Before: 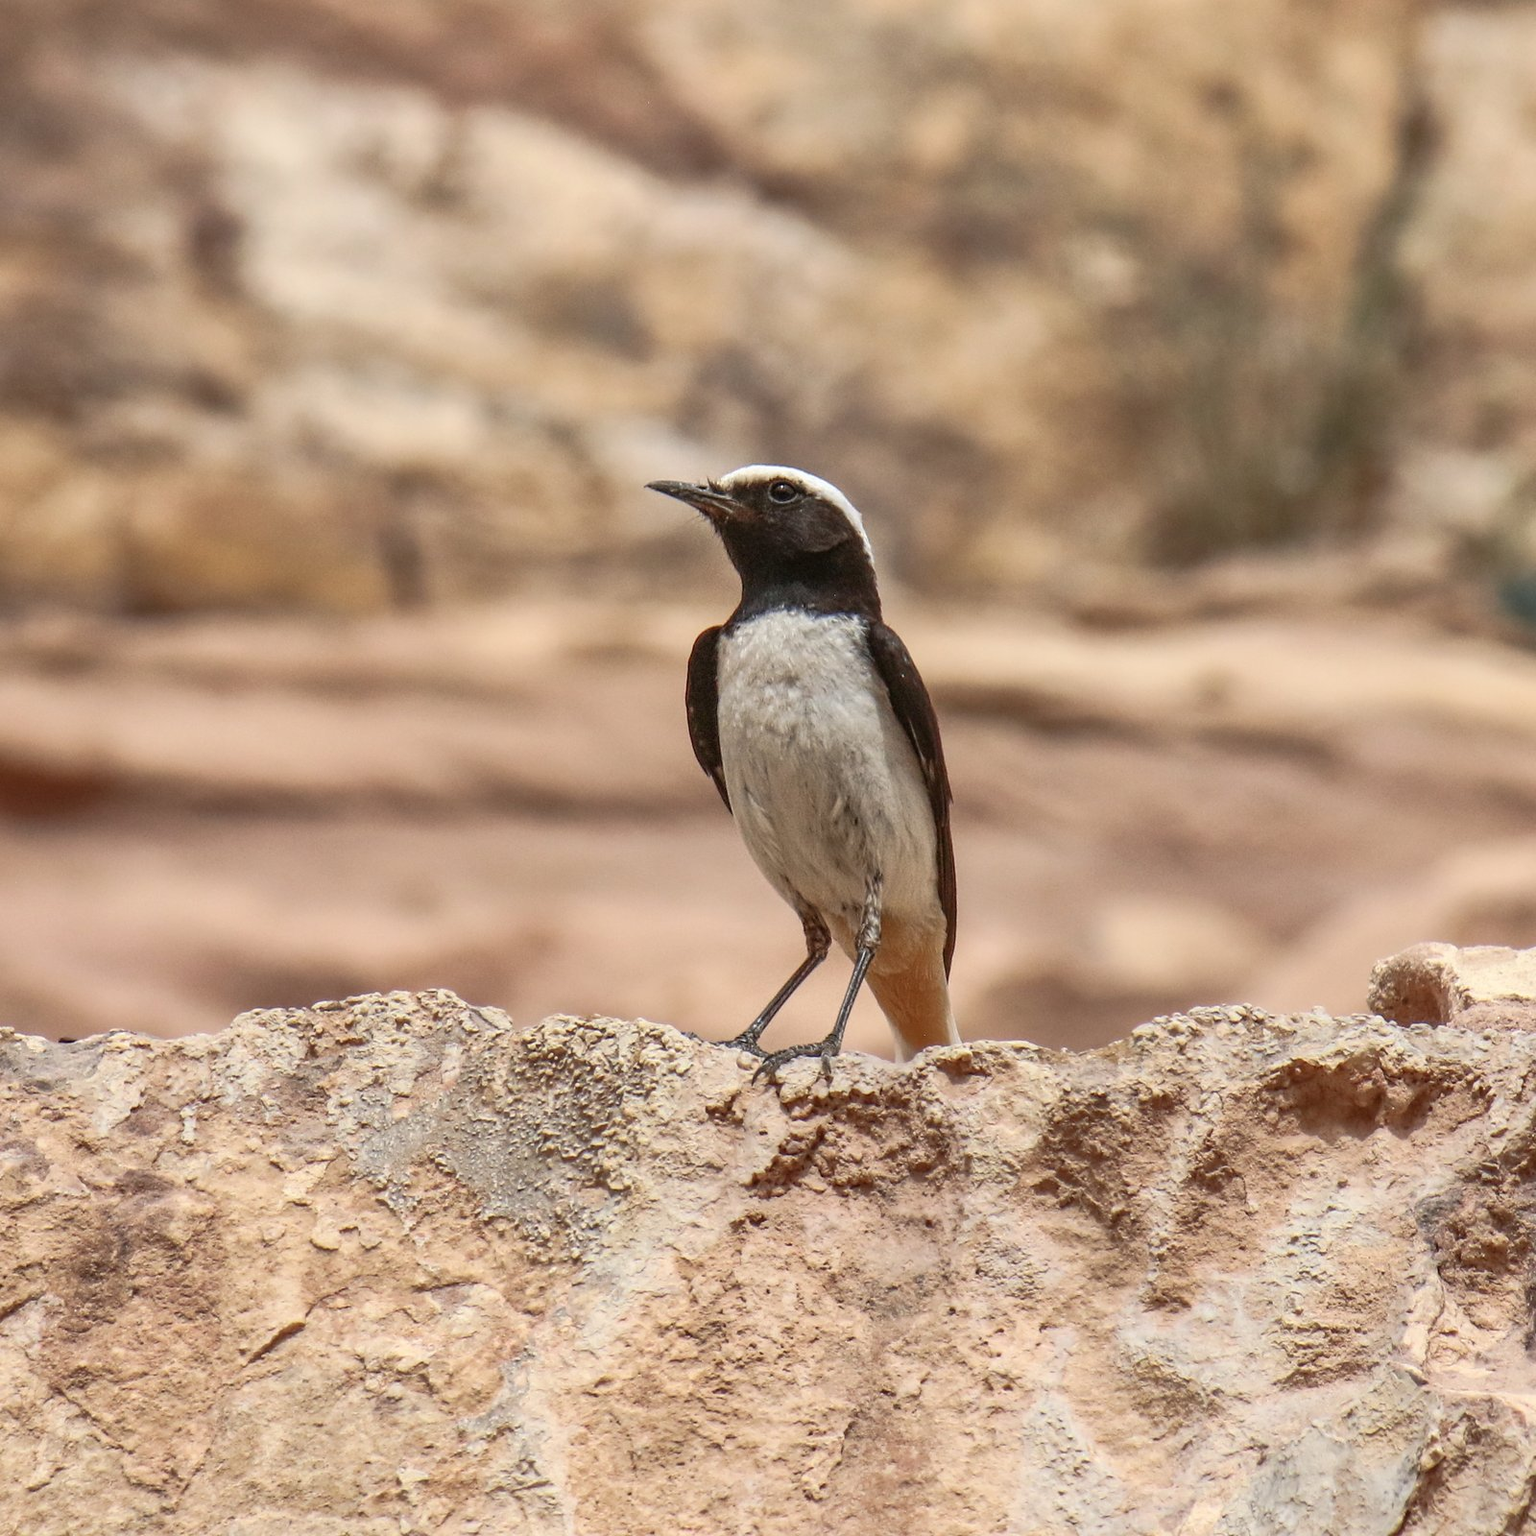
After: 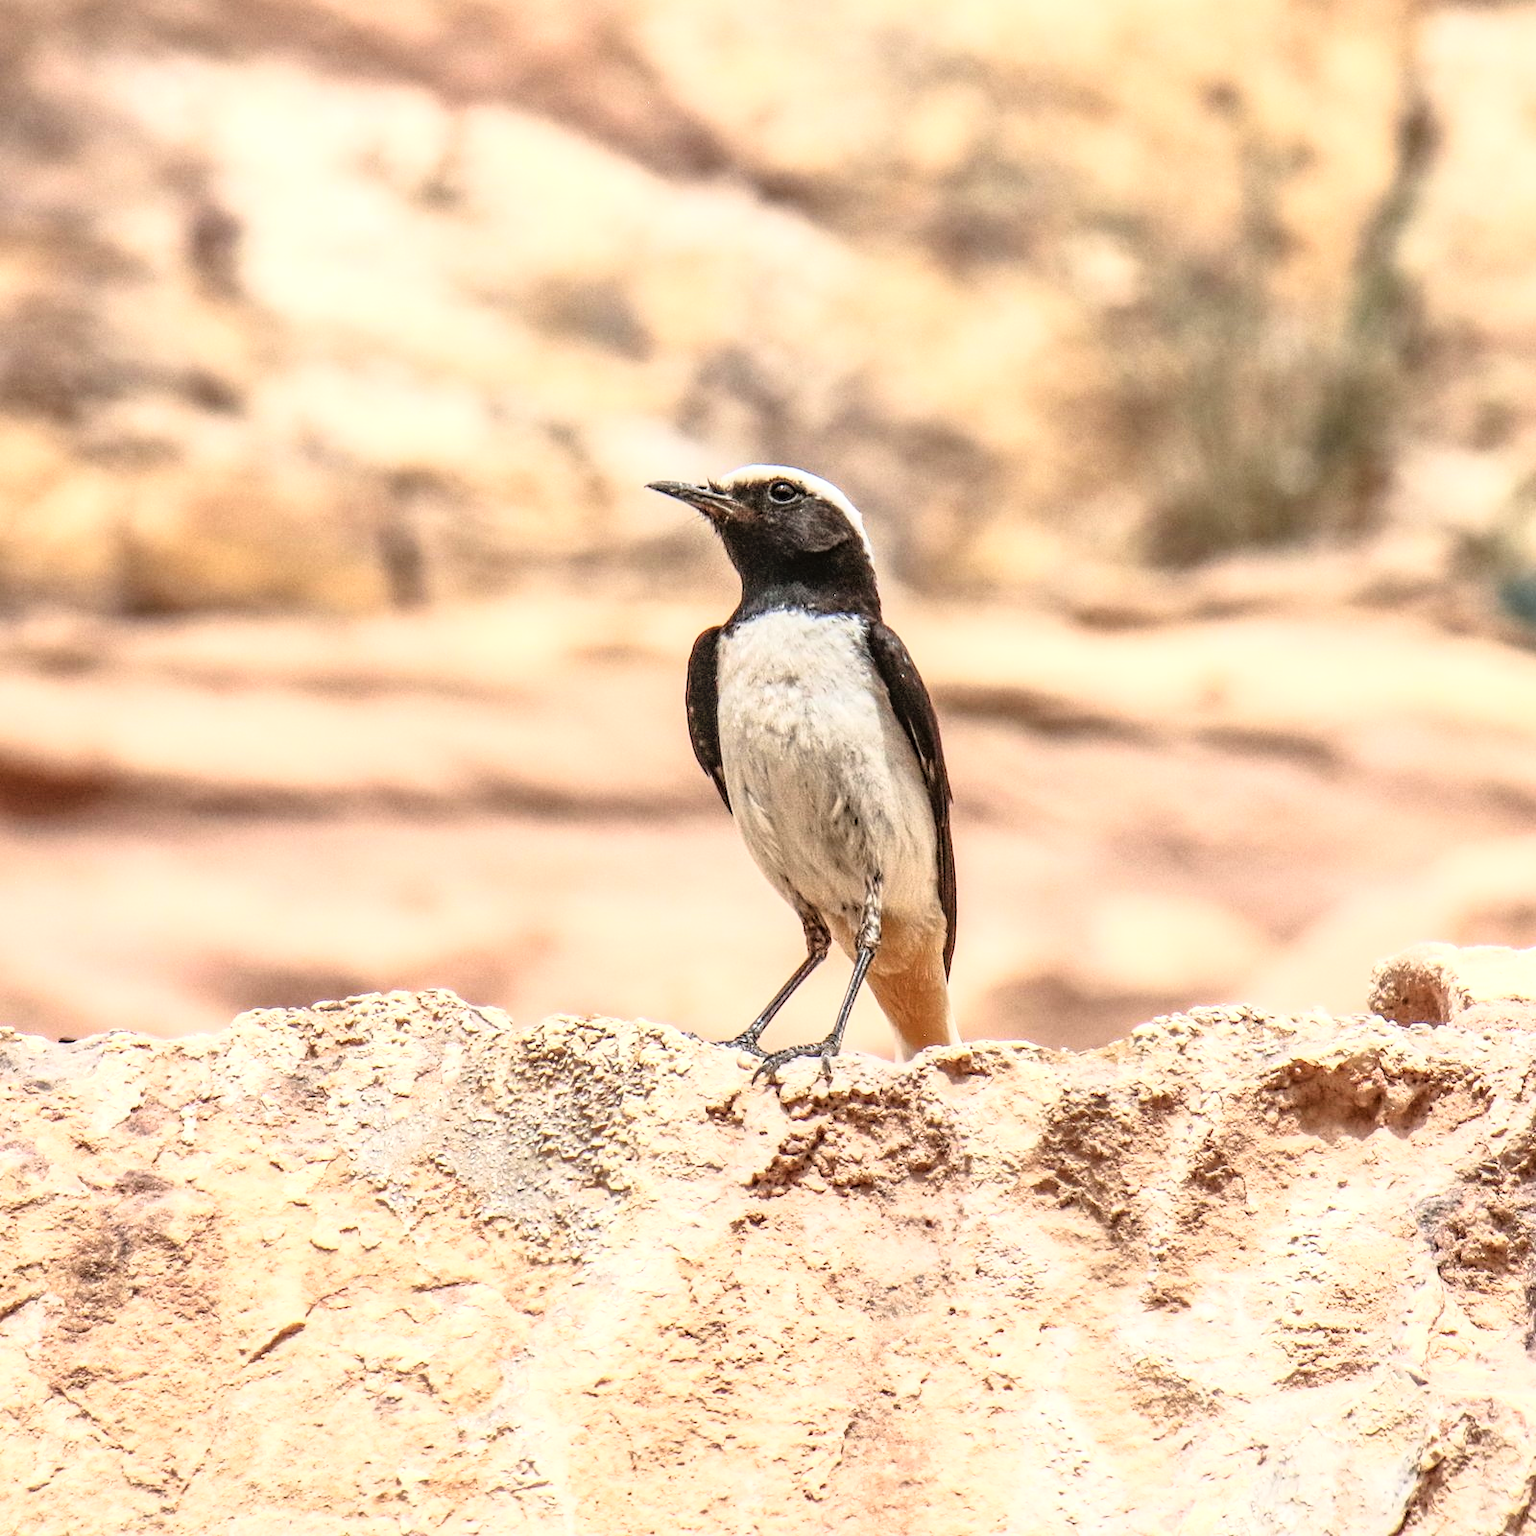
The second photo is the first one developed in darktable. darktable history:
local contrast: detail 130%
base curve: curves: ch0 [(0, 0) (0.012, 0.01) (0.073, 0.168) (0.31, 0.711) (0.645, 0.957) (1, 1)]
